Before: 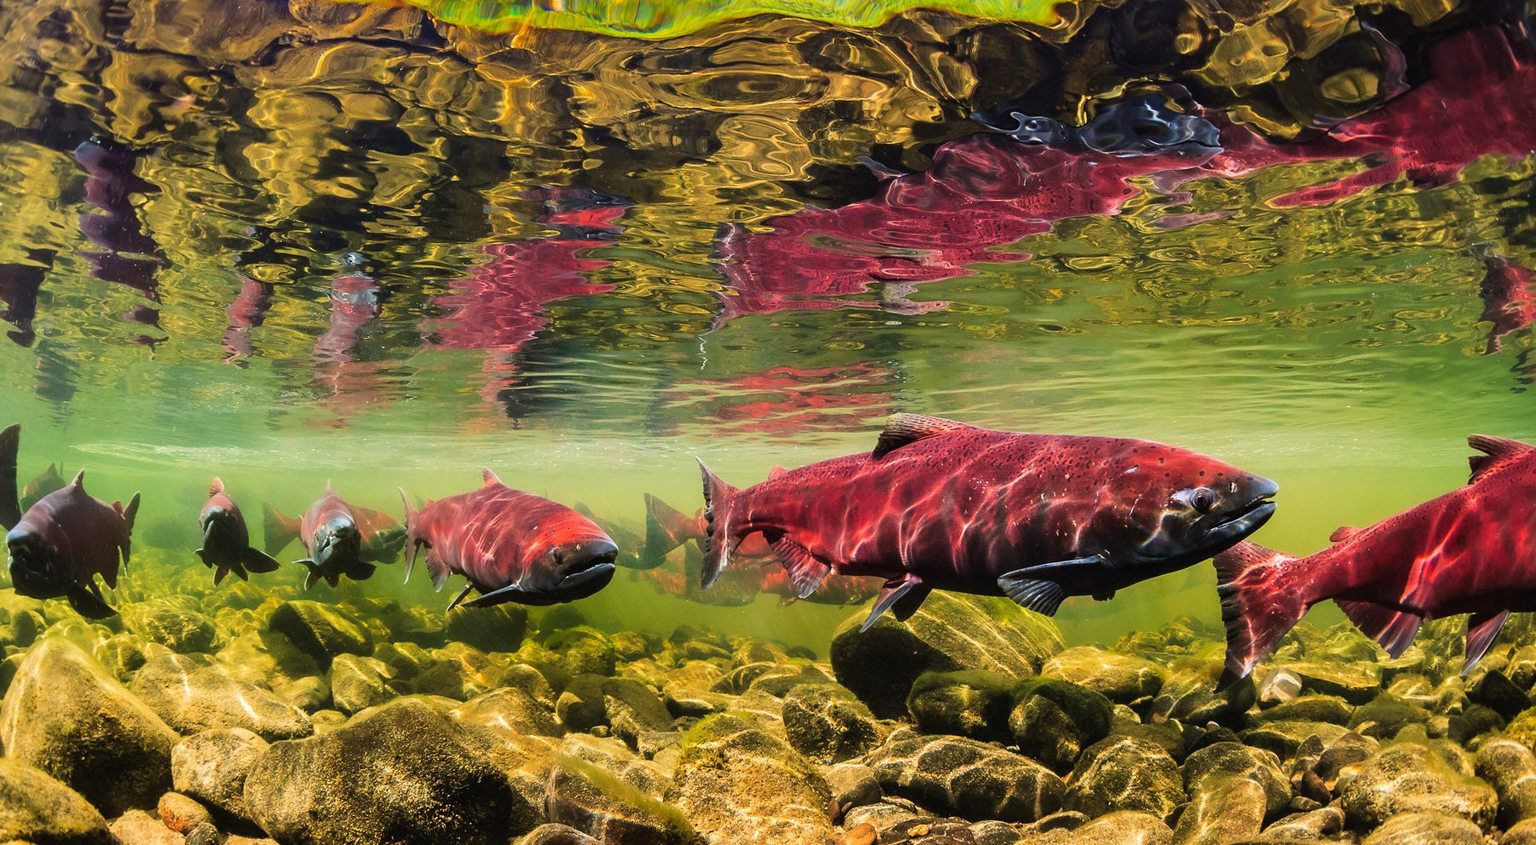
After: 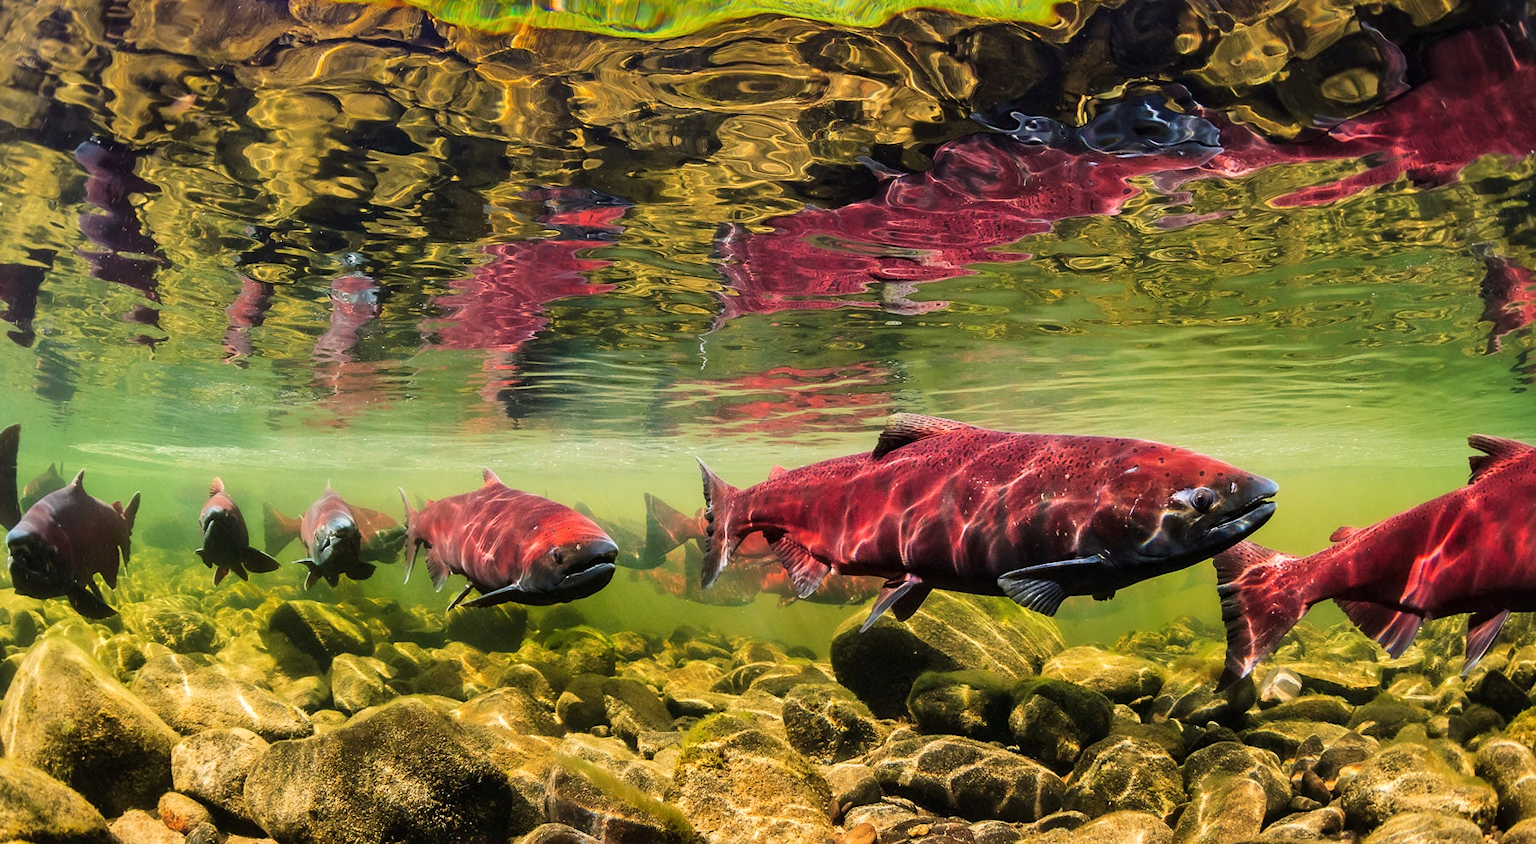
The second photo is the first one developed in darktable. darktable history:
local contrast: mode bilateral grid, contrast 19, coarseness 51, detail 119%, midtone range 0.2
